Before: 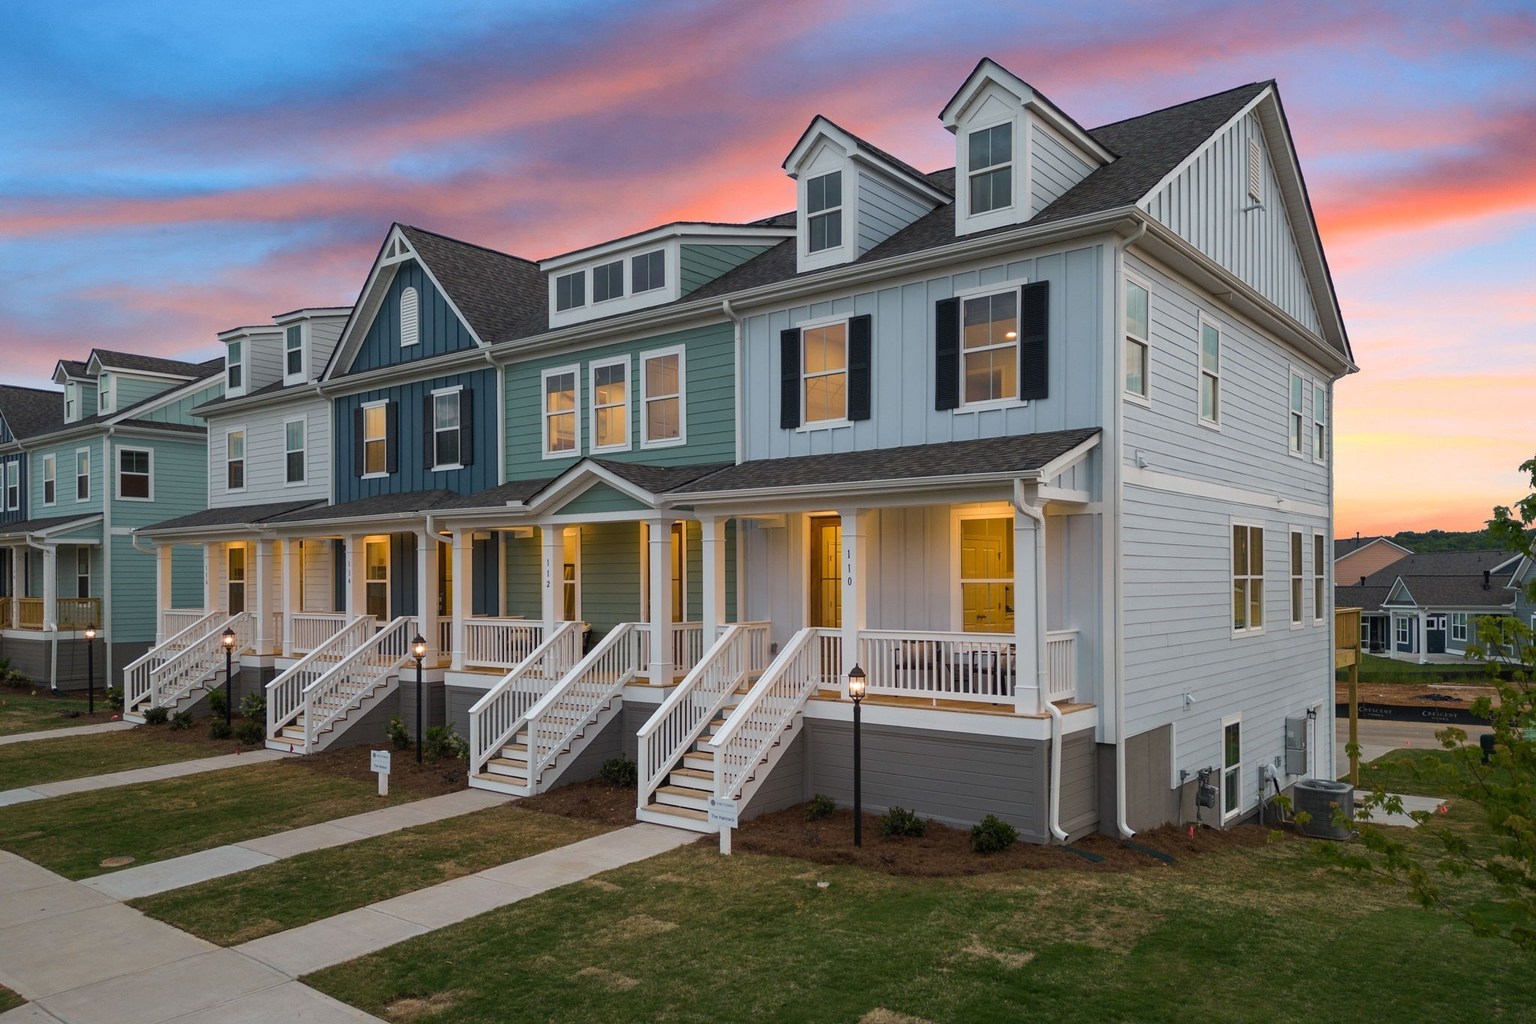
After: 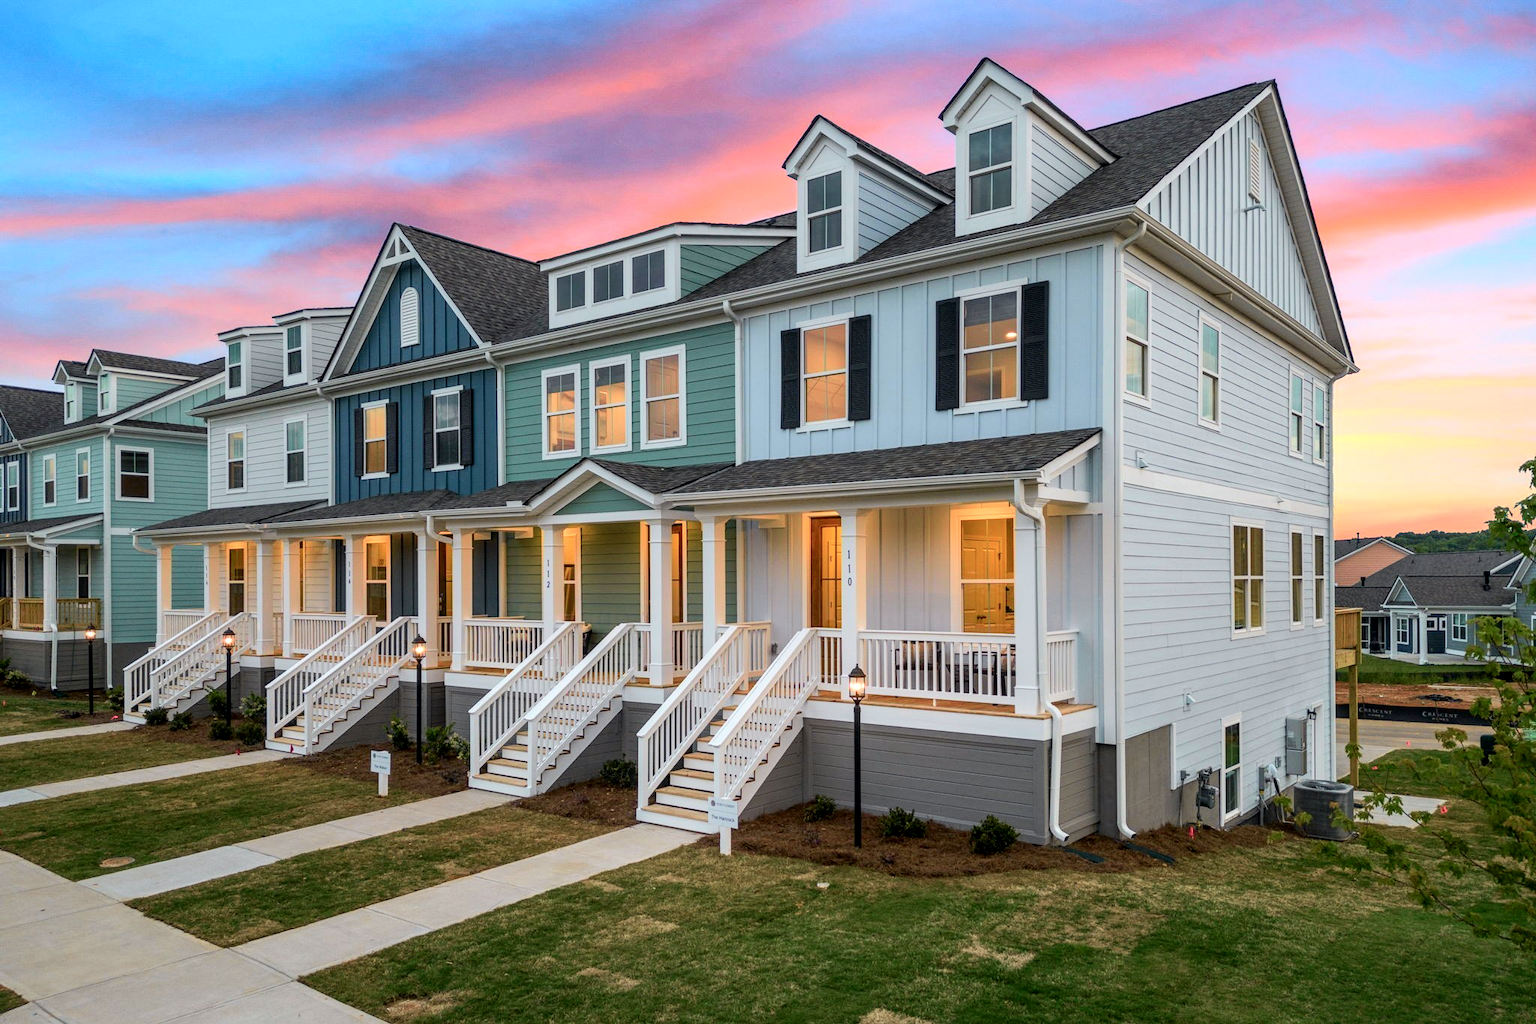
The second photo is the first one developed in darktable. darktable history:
local contrast: on, module defaults
tone curve: curves: ch0 [(0, 0) (0.051, 0.027) (0.096, 0.071) (0.219, 0.248) (0.428, 0.52) (0.596, 0.713) (0.727, 0.823) (0.859, 0.924) (1, 1)]; ch1 [(0, 0) (0.1, 0.038) (0.318, 0.221) (0.413, 0.325) (0.443, 0.412) (0.483, 0.474) (0.503, 0.501) (0.516, 0.515) (0.548, 0.575) (0.561, 0.596) (0.594, 0.647) (0.666, 0.701) (1, 1)]; ch2 [(0, 0) (0.453, 0.435) (0.479, 0.476) (0.504, 0.5) (0.52, 0.526) (0.557, 0.585) (0.583, 0.608) (0.824, 0.815) (1, 1)], color space Lab, independent channels, preserve colors none
